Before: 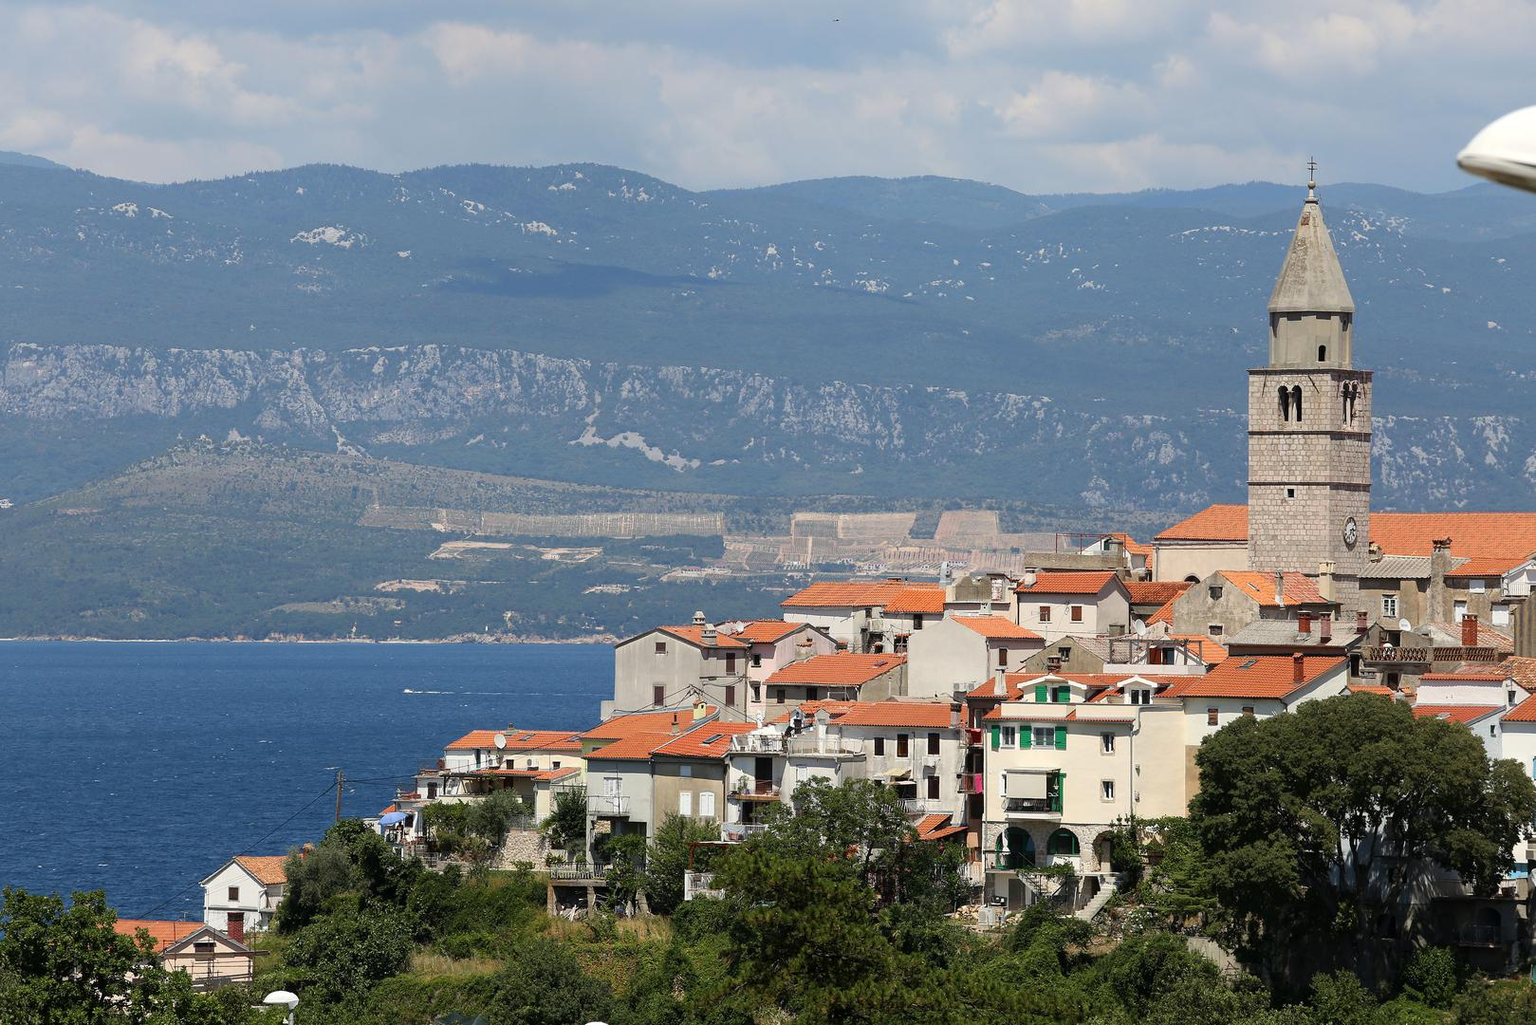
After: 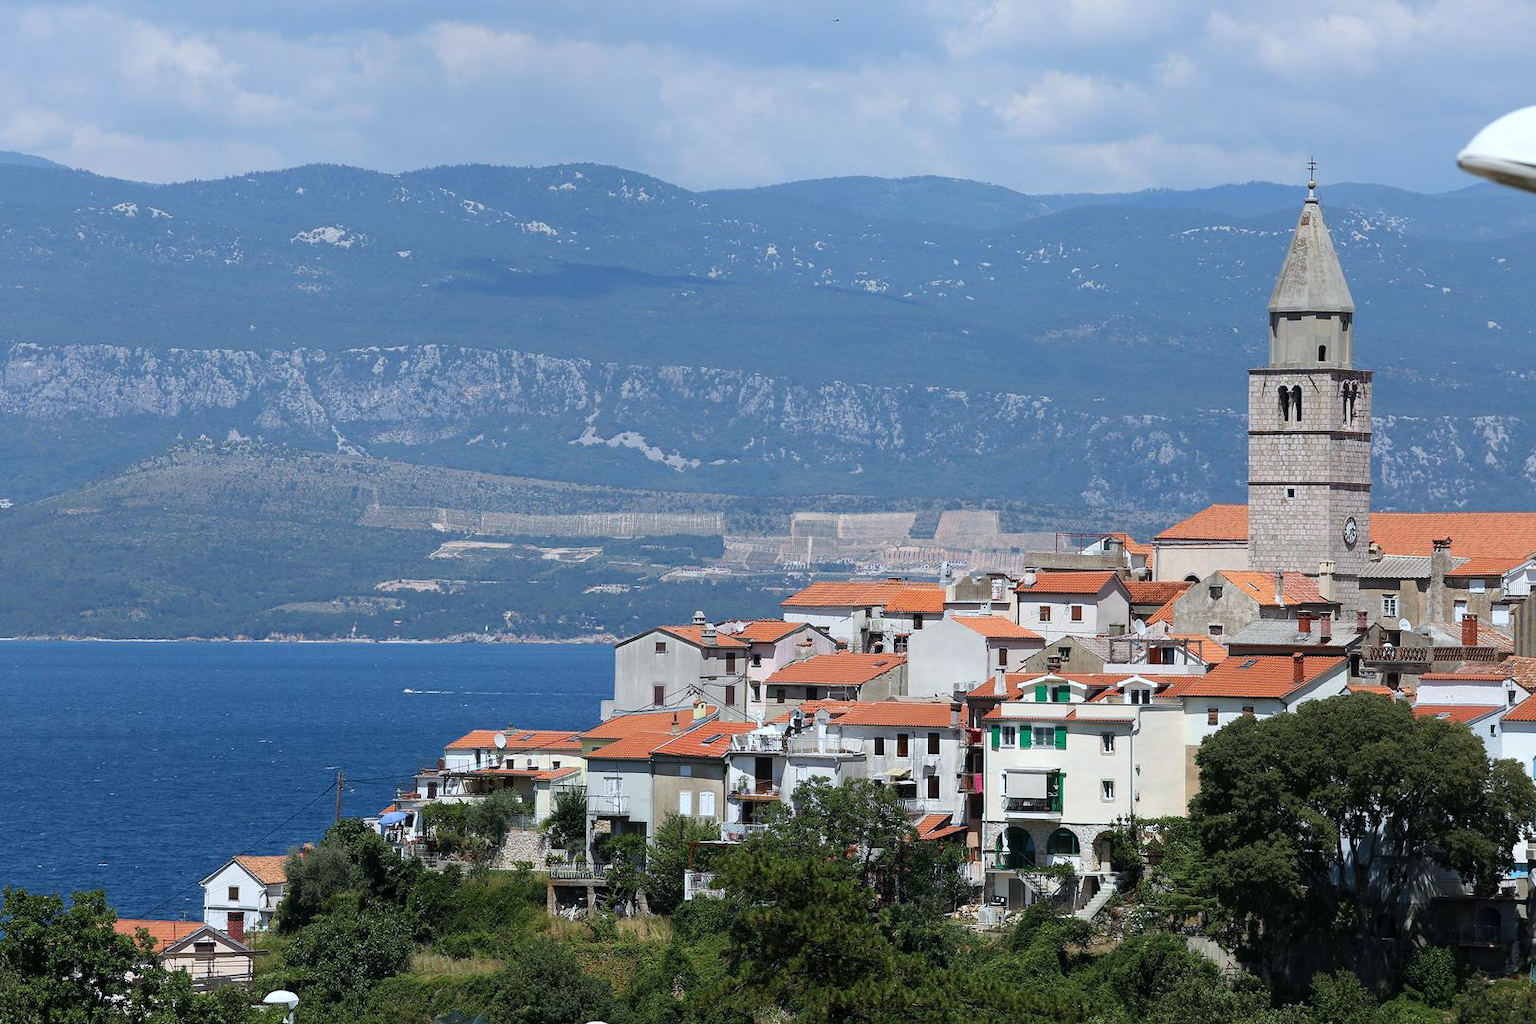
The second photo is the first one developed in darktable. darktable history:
color calibration: x 0.37, y 0.382, temperature 4317.6 K, saturation algorithm version 1 (2020)
